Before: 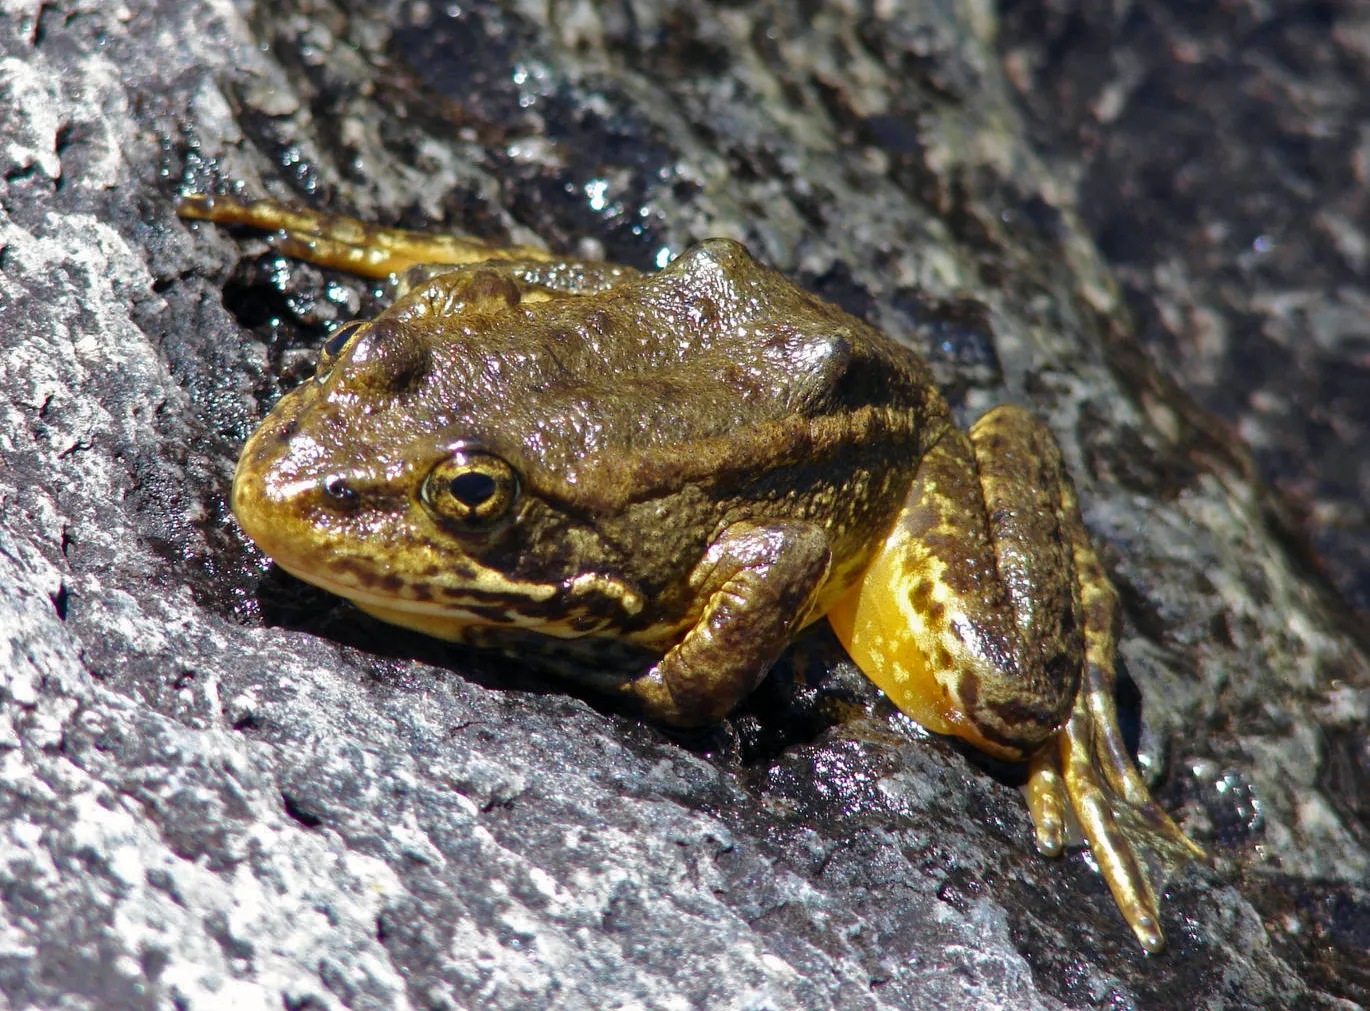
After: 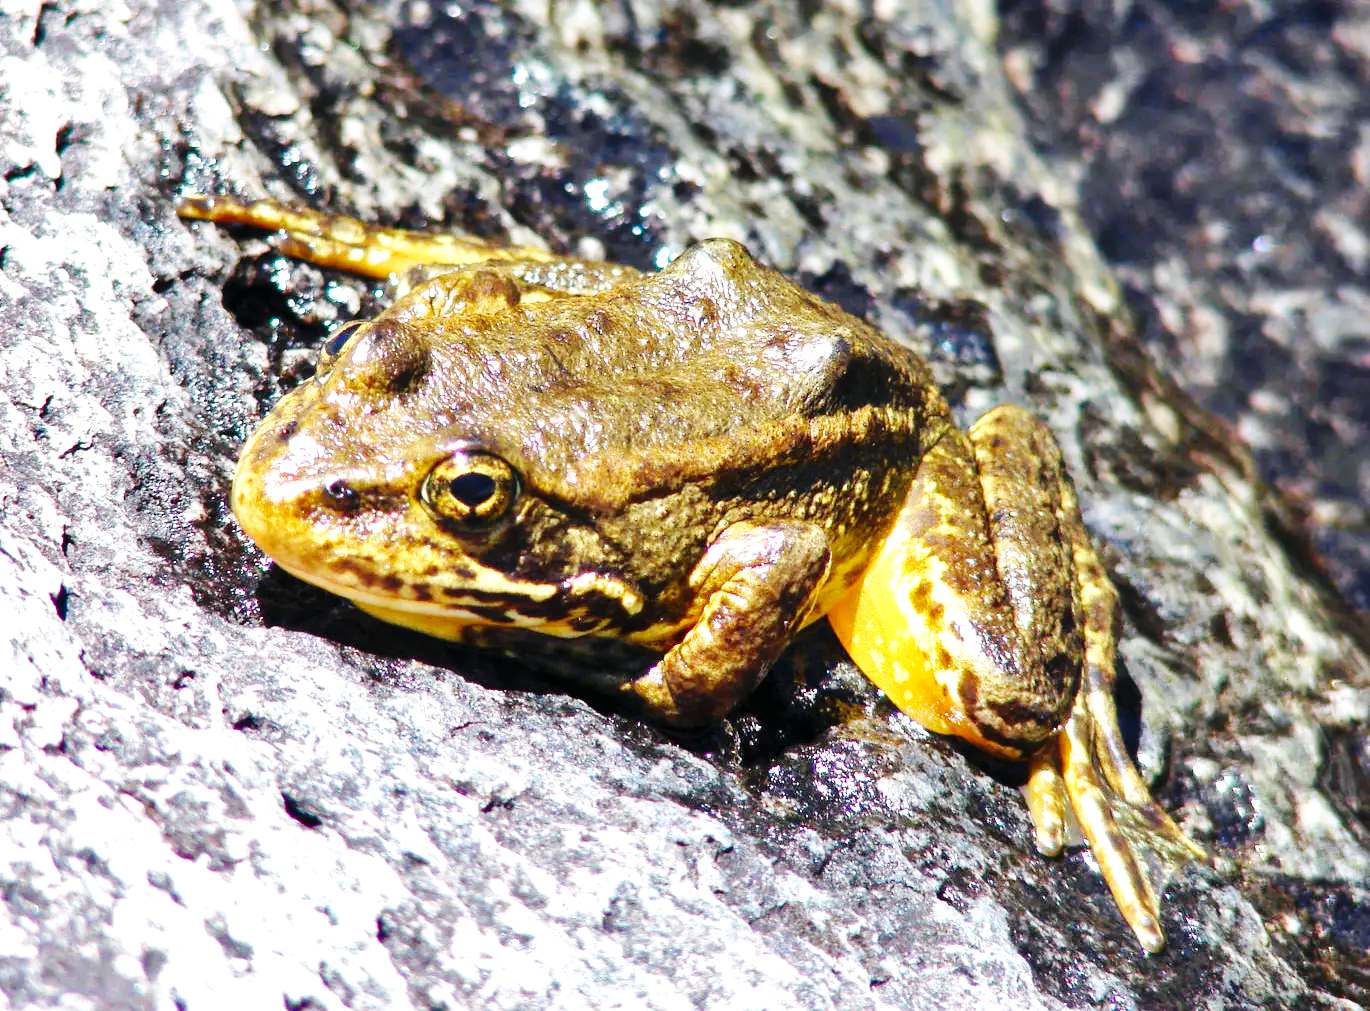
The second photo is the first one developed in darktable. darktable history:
base curve: curves: ch0 [(0, 0) (0.036, 0.025) (0.121, 0.166) (0.206, 0.329) (0.605, 0.79) (1, 1)], preserve colors none
exposure: black level correction 0, exposure 1.098 EV, compensate exposure bias true, compensate highlight preservation false
levels: levels [0, 0.498, 0.996]
shadows and highlights: shadows 36.61, highlights -27.13, soften with gaussian
